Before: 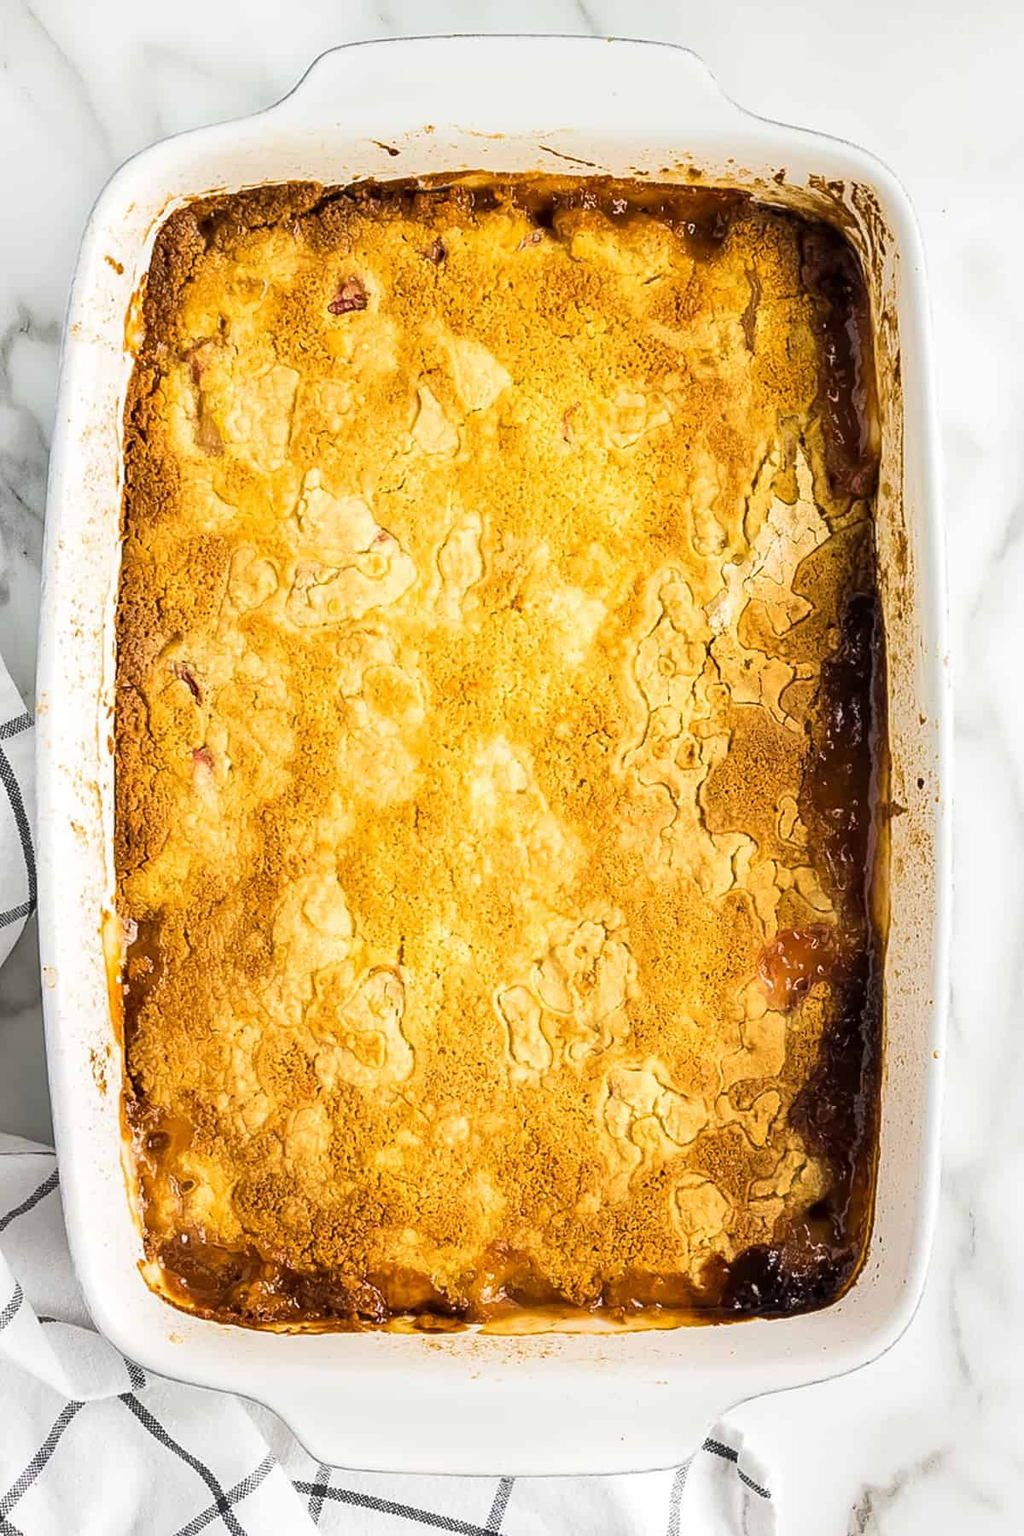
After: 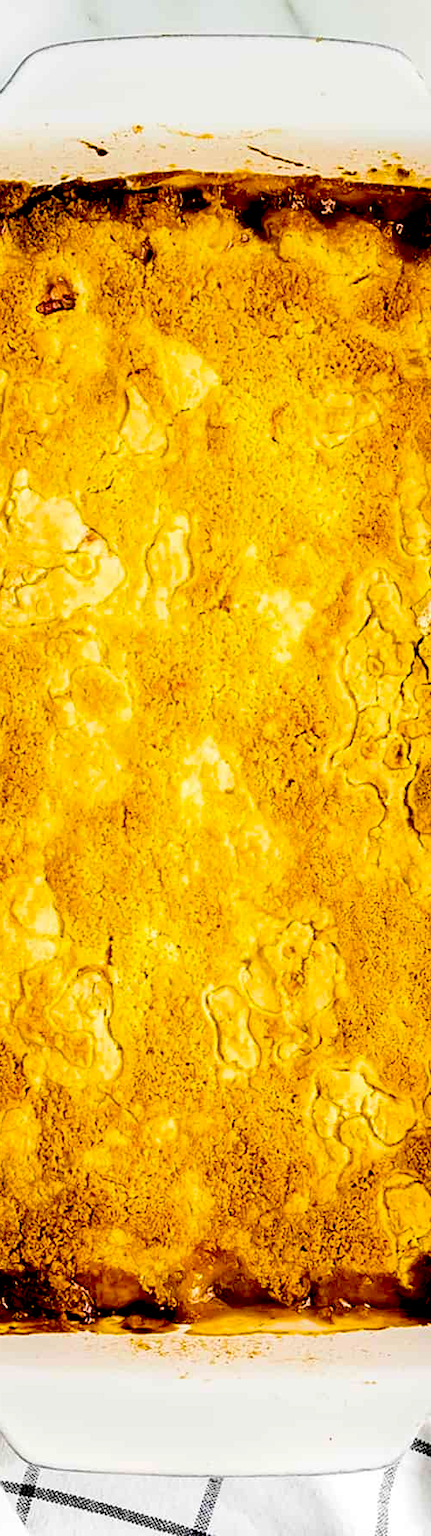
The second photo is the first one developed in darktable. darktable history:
crop: left 28.583%, right 29.231%
exposure: black level correction 0.056, compensate highlight preservation false
color balance rgb: perceptual saturation grading › global saturation 30%, global vibrance 20%
white balance: emerald 1
